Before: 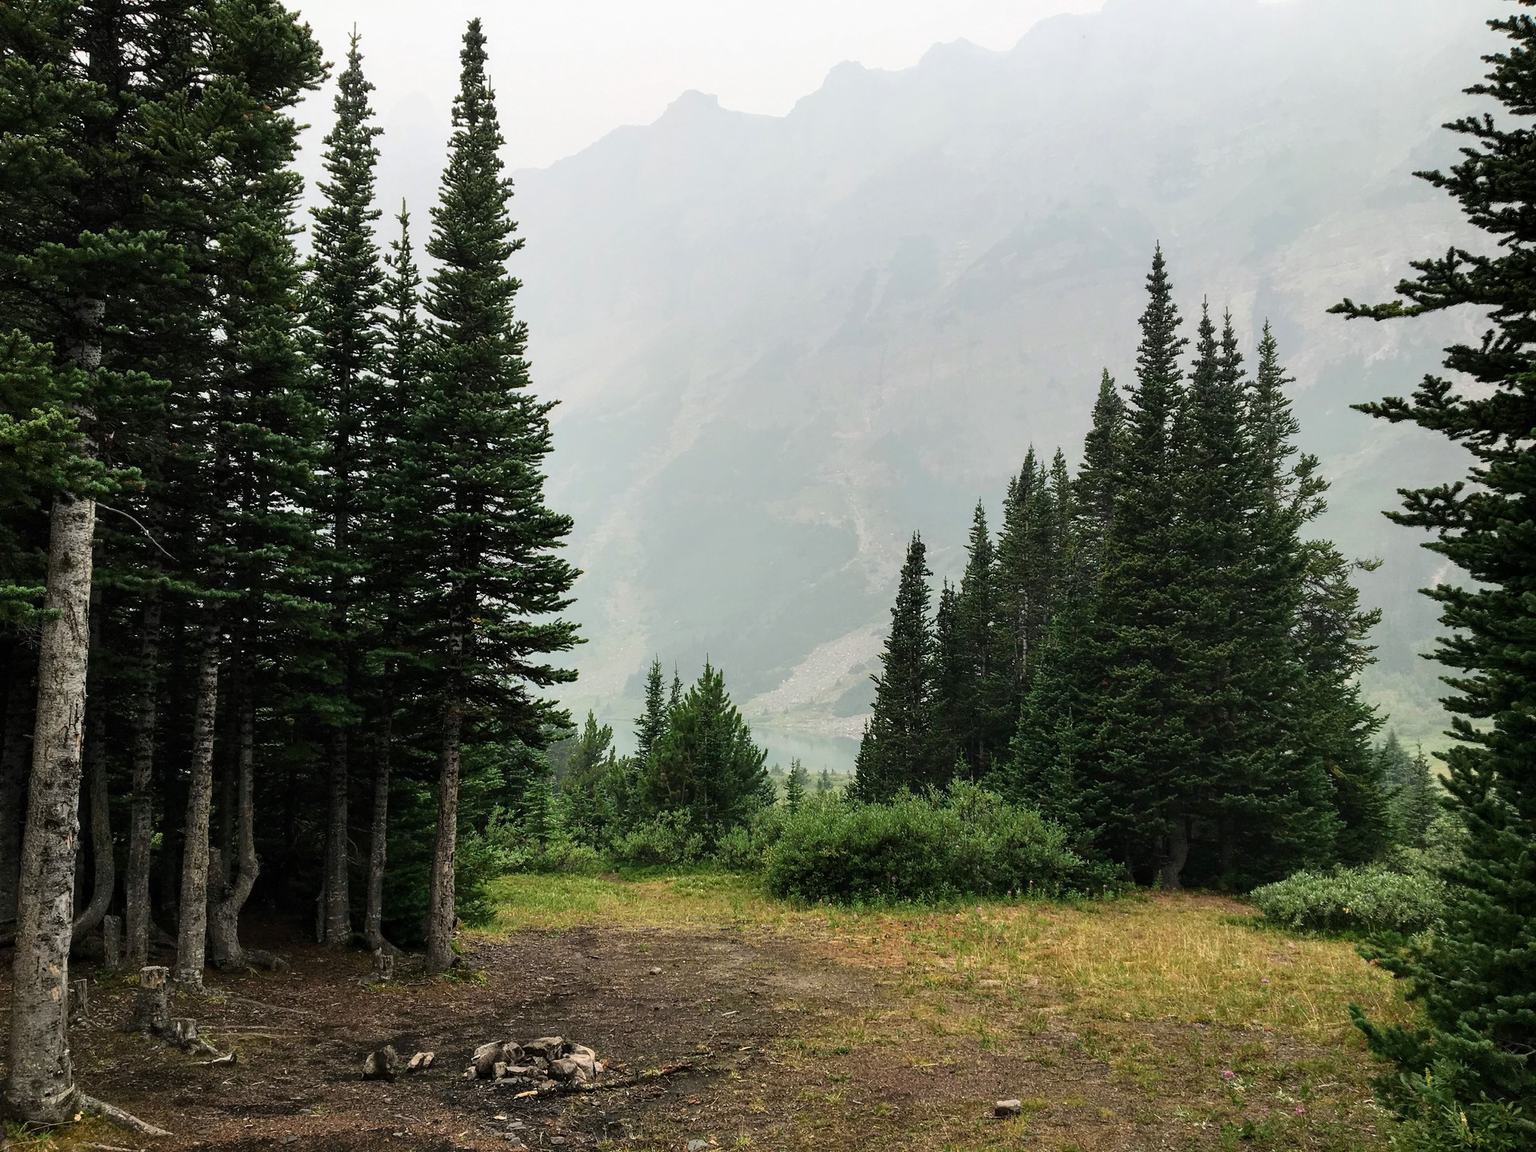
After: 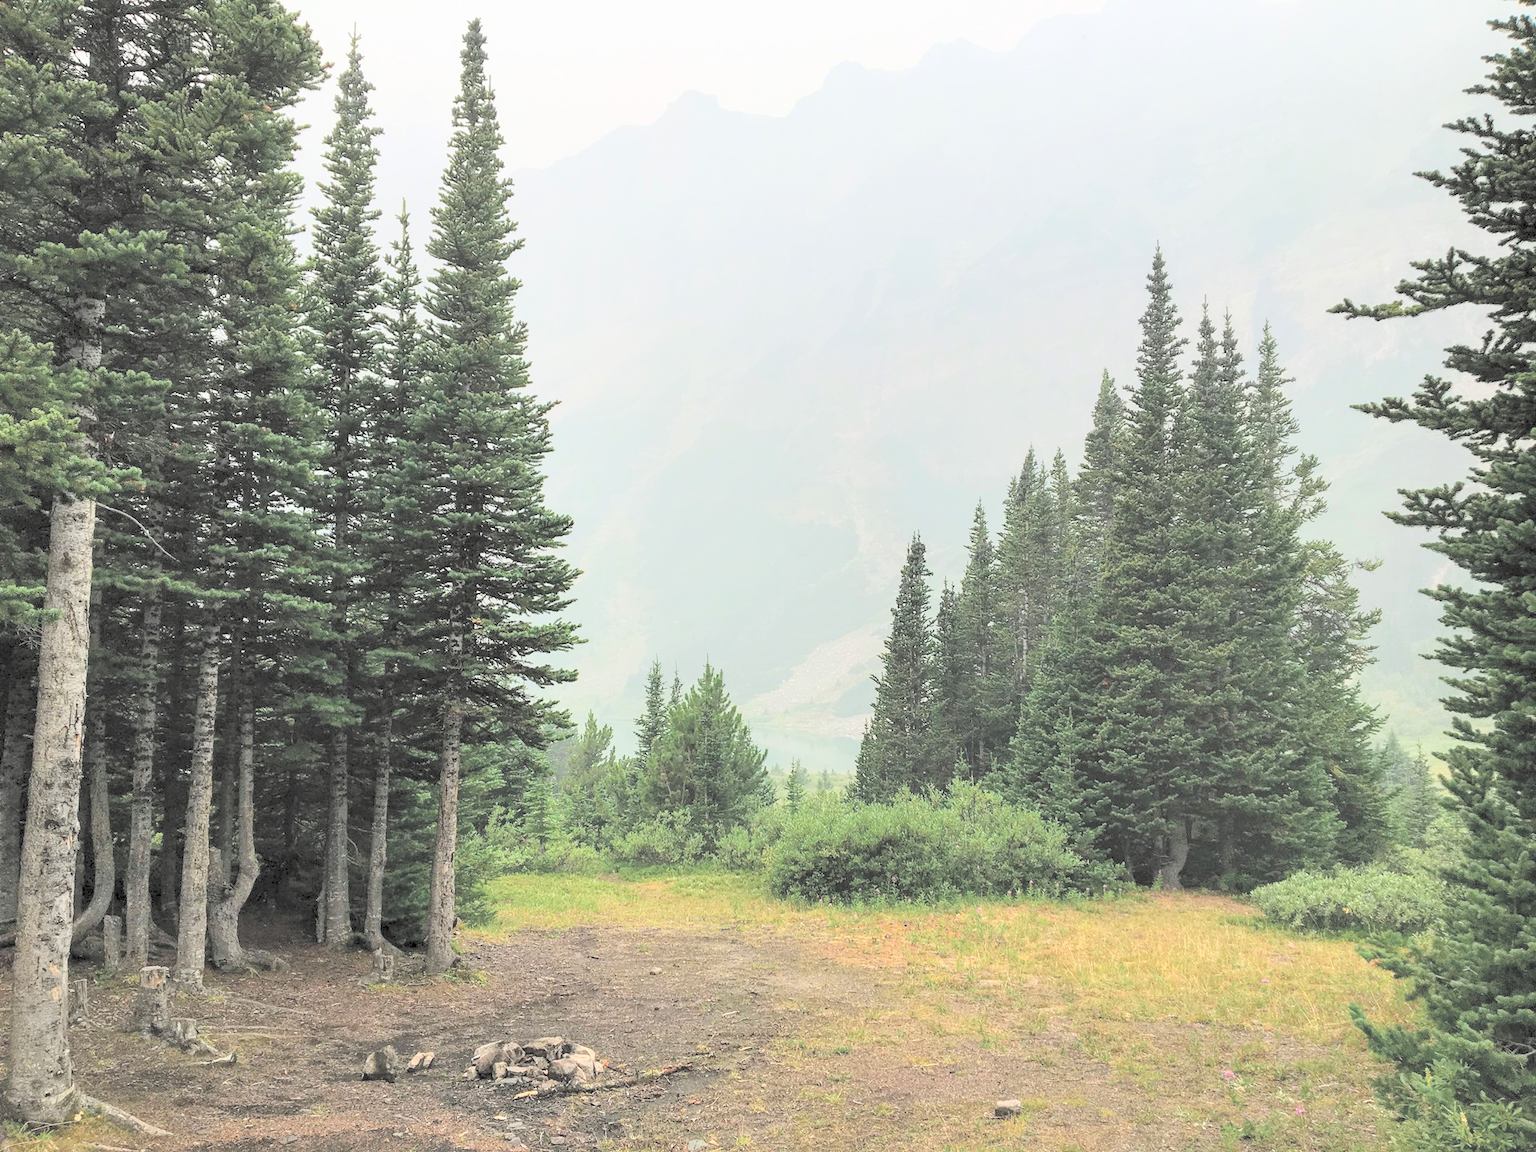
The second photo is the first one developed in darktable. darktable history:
contrast brightness saturation: brightness 0.99
